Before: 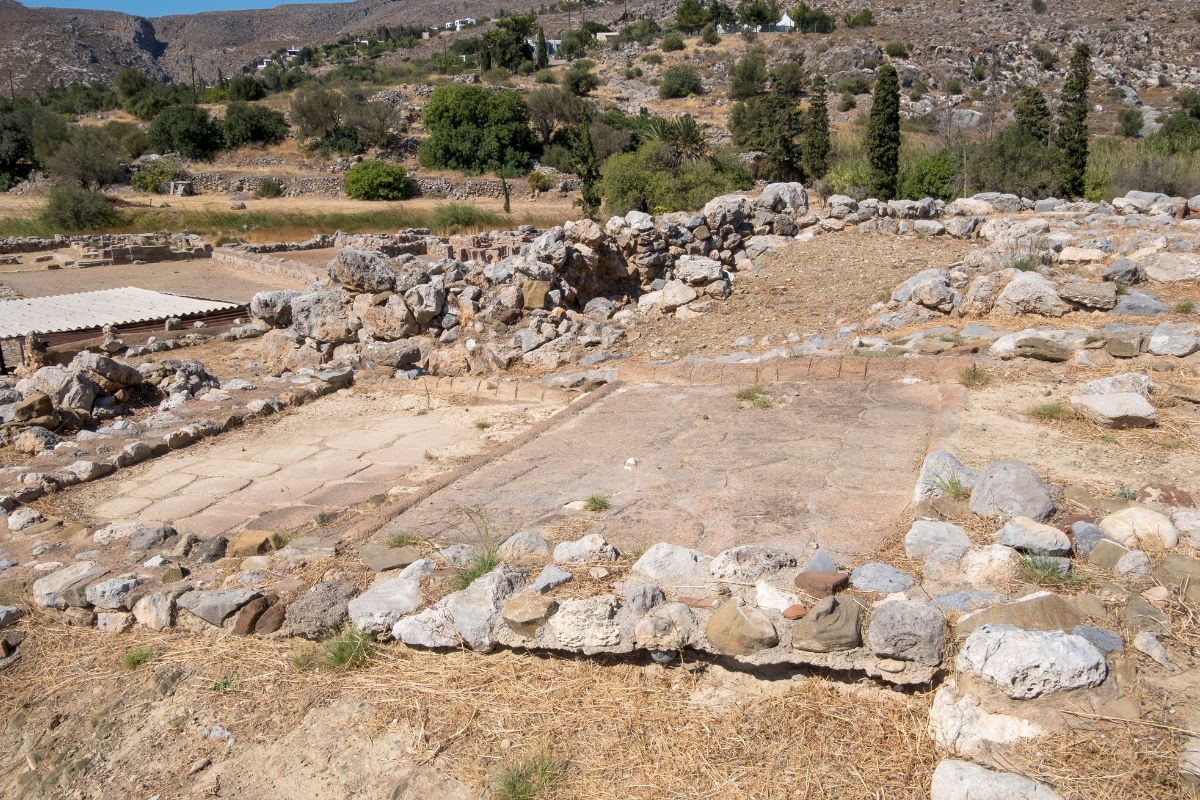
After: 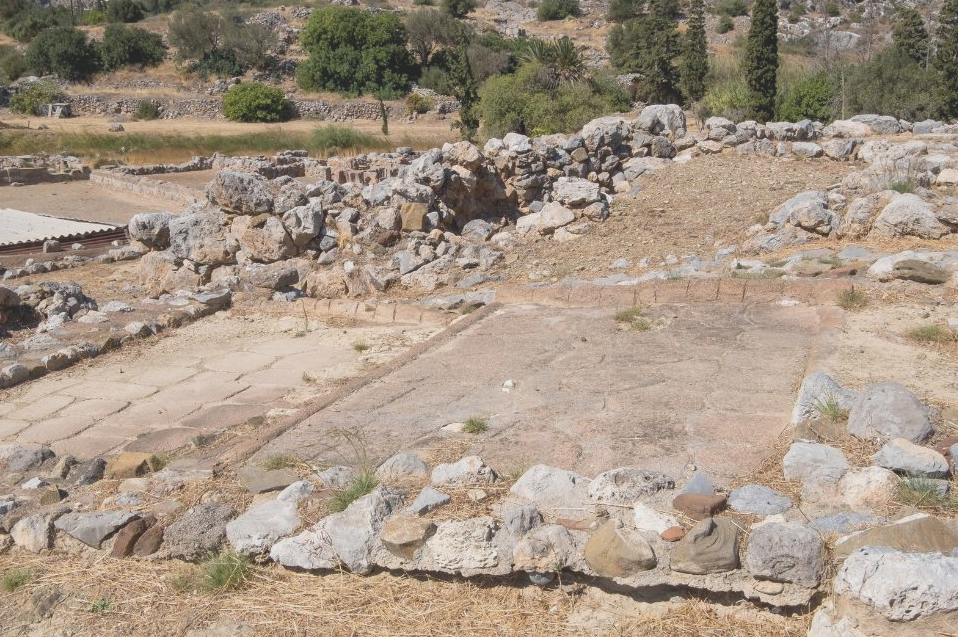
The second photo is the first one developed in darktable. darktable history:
crop and rotate: left 10.183%, top 9.841%, right 9.946%, bottom 10.494%
color balance rgb: white fulcrum 0.992 EV, perceptual saturation grading › global saturation 10.179%
tone curve: curves: ch0 [(0, 0.172) (1, 0.91)], preserve colors none
local contrast: mode bilateral grid, contrast 21, coarseness 51, detail 120%, midtone range 0.2
